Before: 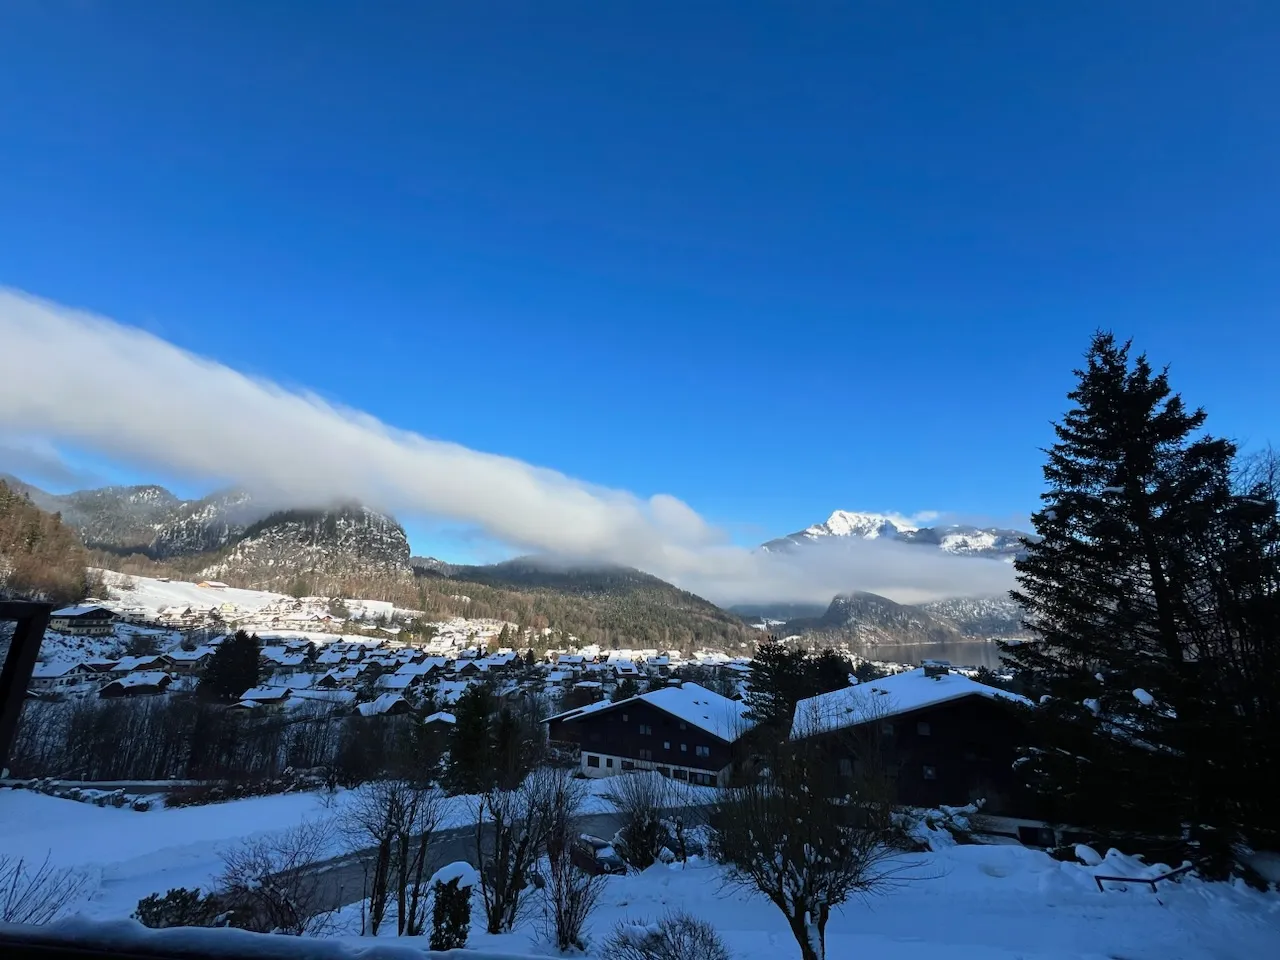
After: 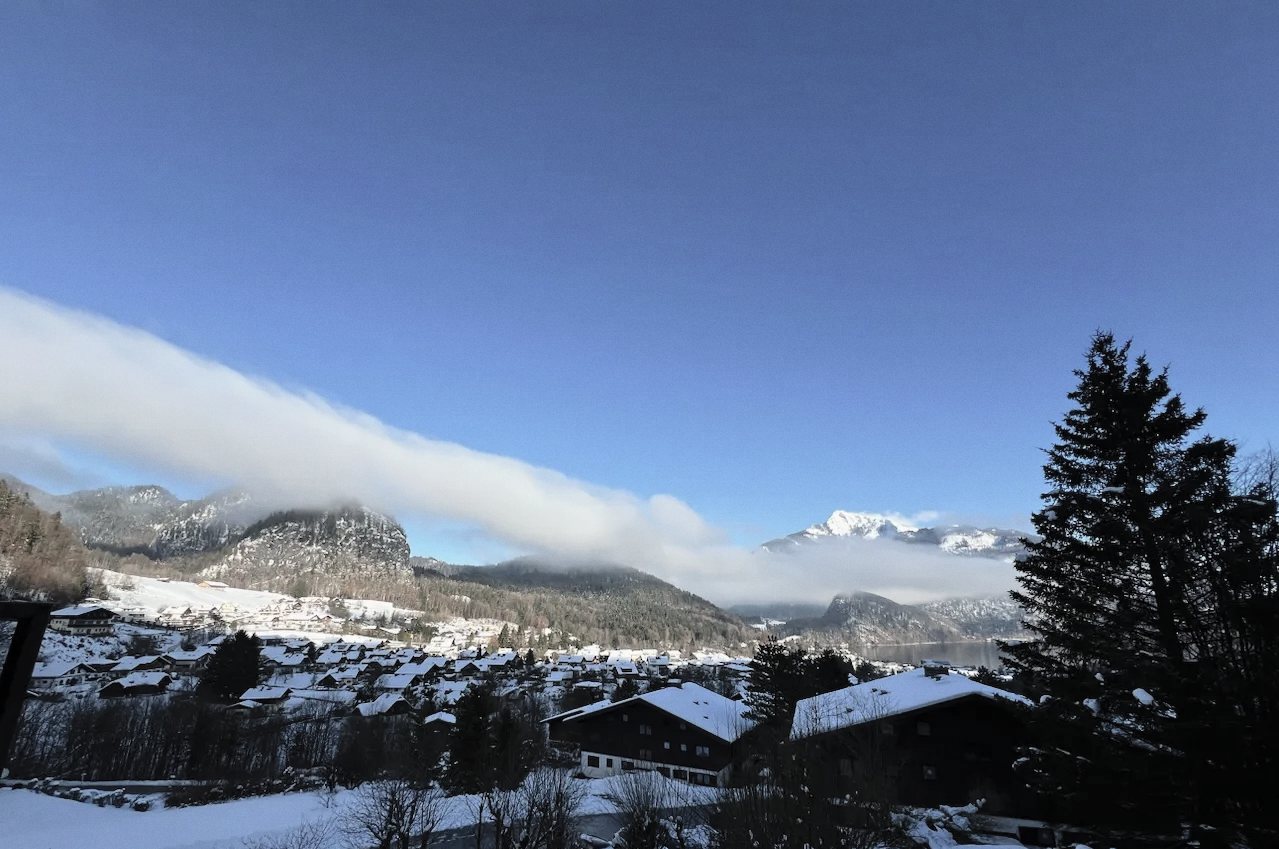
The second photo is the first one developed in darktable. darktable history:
crop and rotate: top 0%, bottom 11.49%
exposure: exposure -2.002 EV, compensate highlight preservation false
grain: coarseness 0.09 ISO, strength 10%
global tonemap: drago (0.7, 100)
